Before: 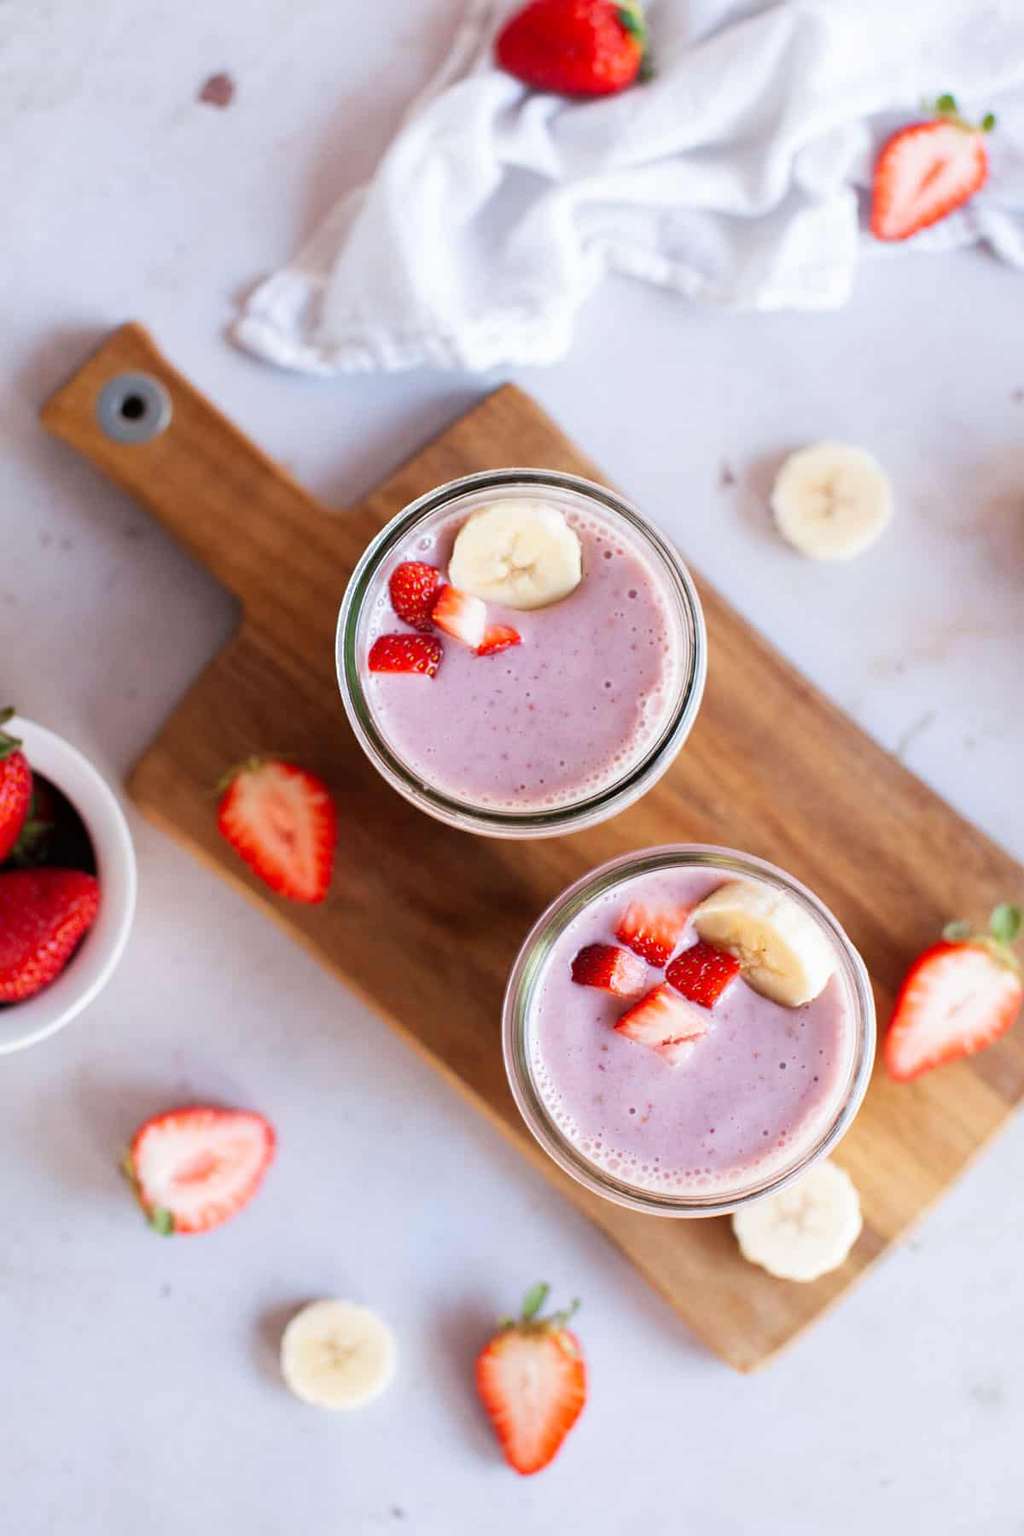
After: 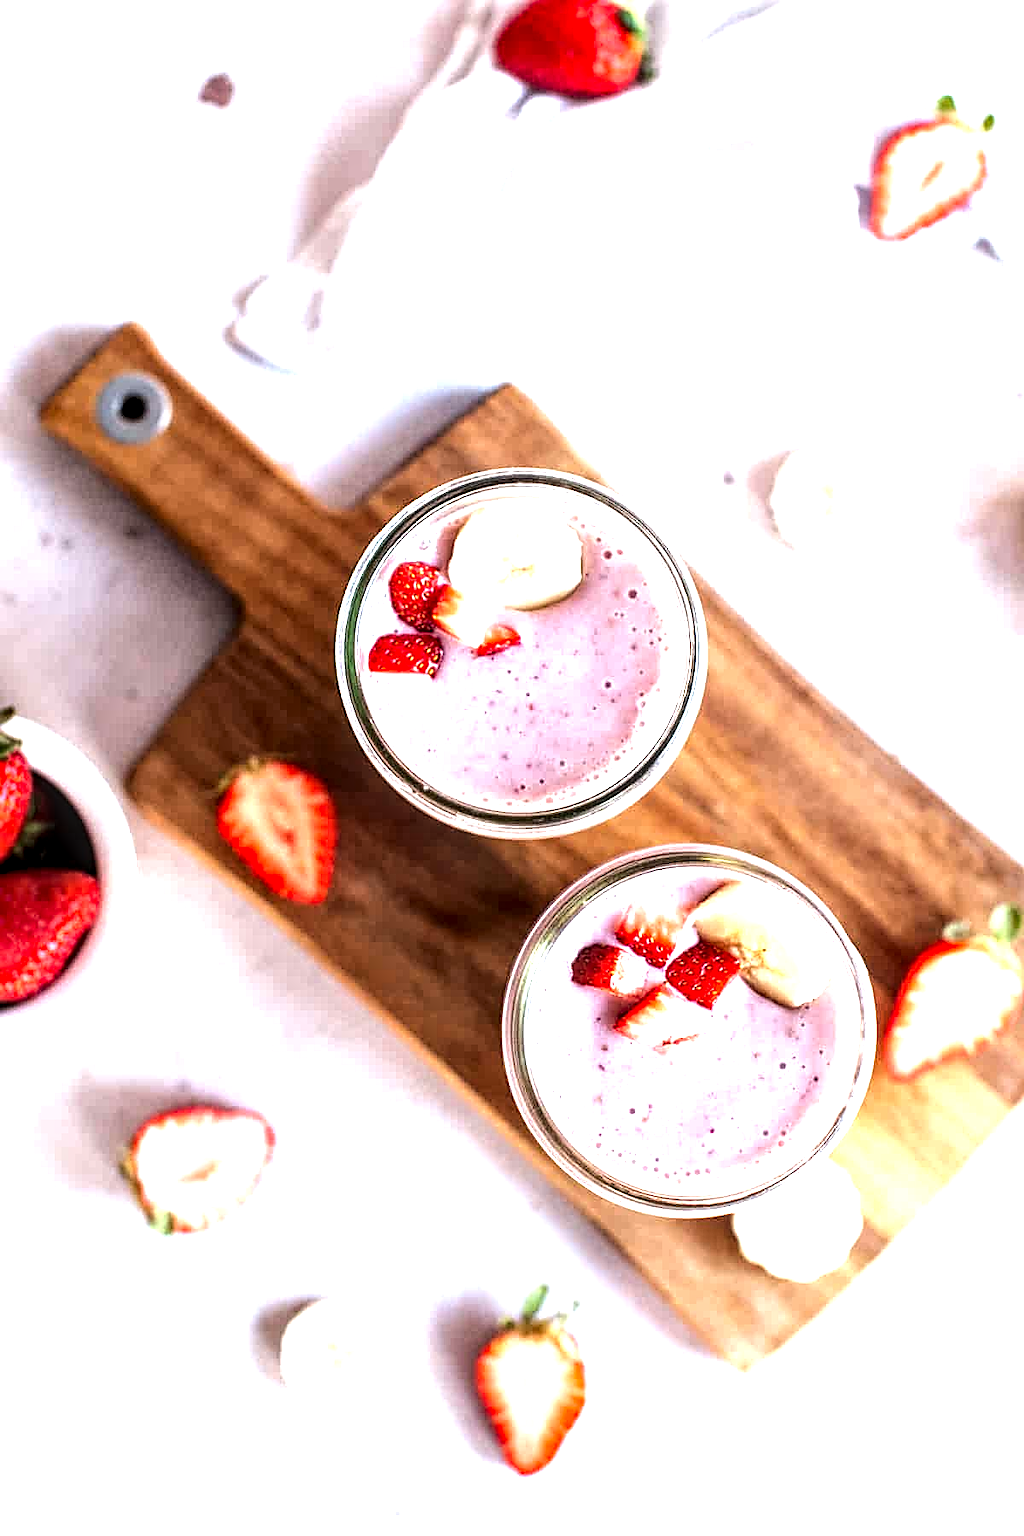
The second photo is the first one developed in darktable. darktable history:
sharpen: on, module defaults
local contrast: highlights 12%, shadows 38%, detail 183%, midtone range 0.471
tone equalizer: -8 EV -0.75 EV, -7 EV -0.7 EV, -6 EV -0.6 EV, -5 EV -0.4 EV, -3 EV 0.4 EV, -2 EV 0.6 EV, -1 EV 0.7 EV, +0 EV 0.75 EV, edges refinement/feathering 500, mask exposure compensation -1.57 EV, preserve details no
exposure: black level correction 0.001, exposure 0.5 EV, compensate exposure bias true, compensate highlight preservation false
